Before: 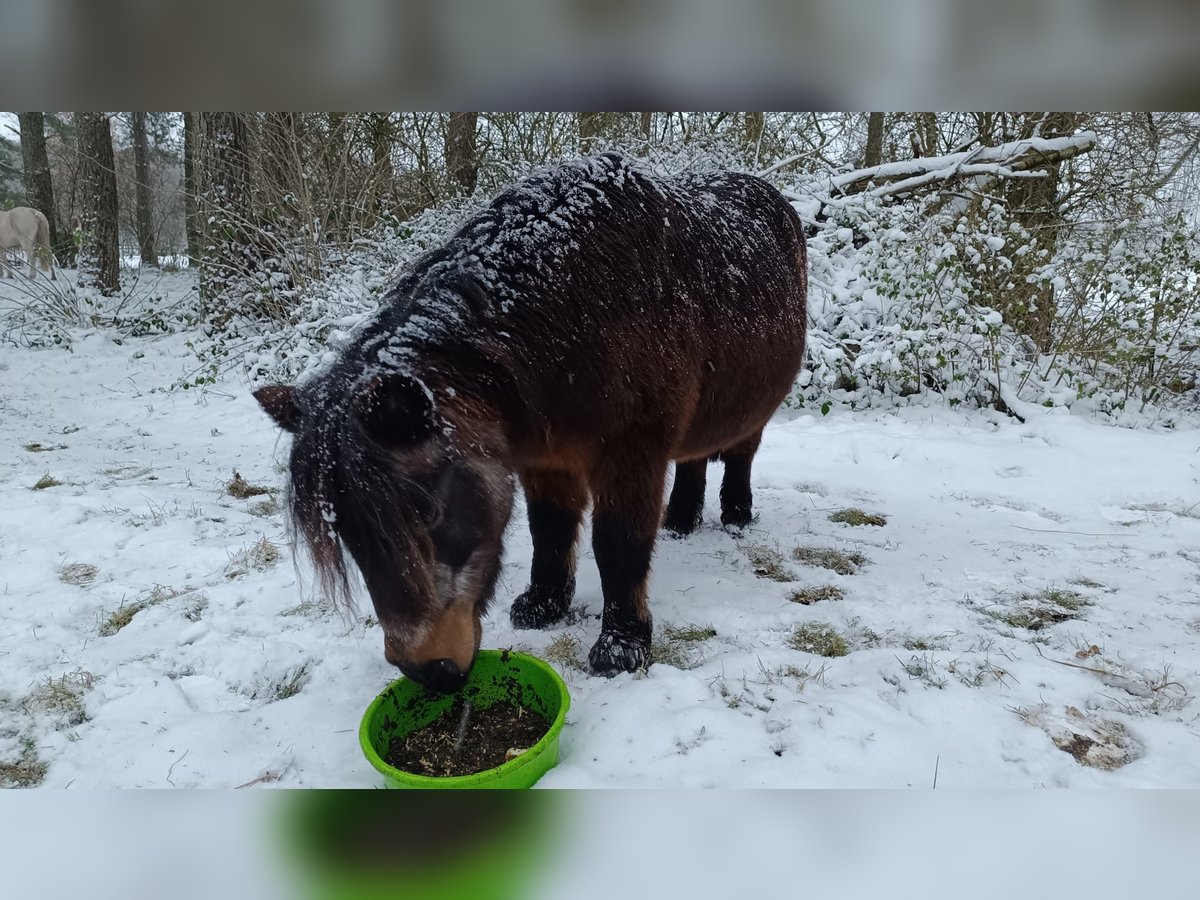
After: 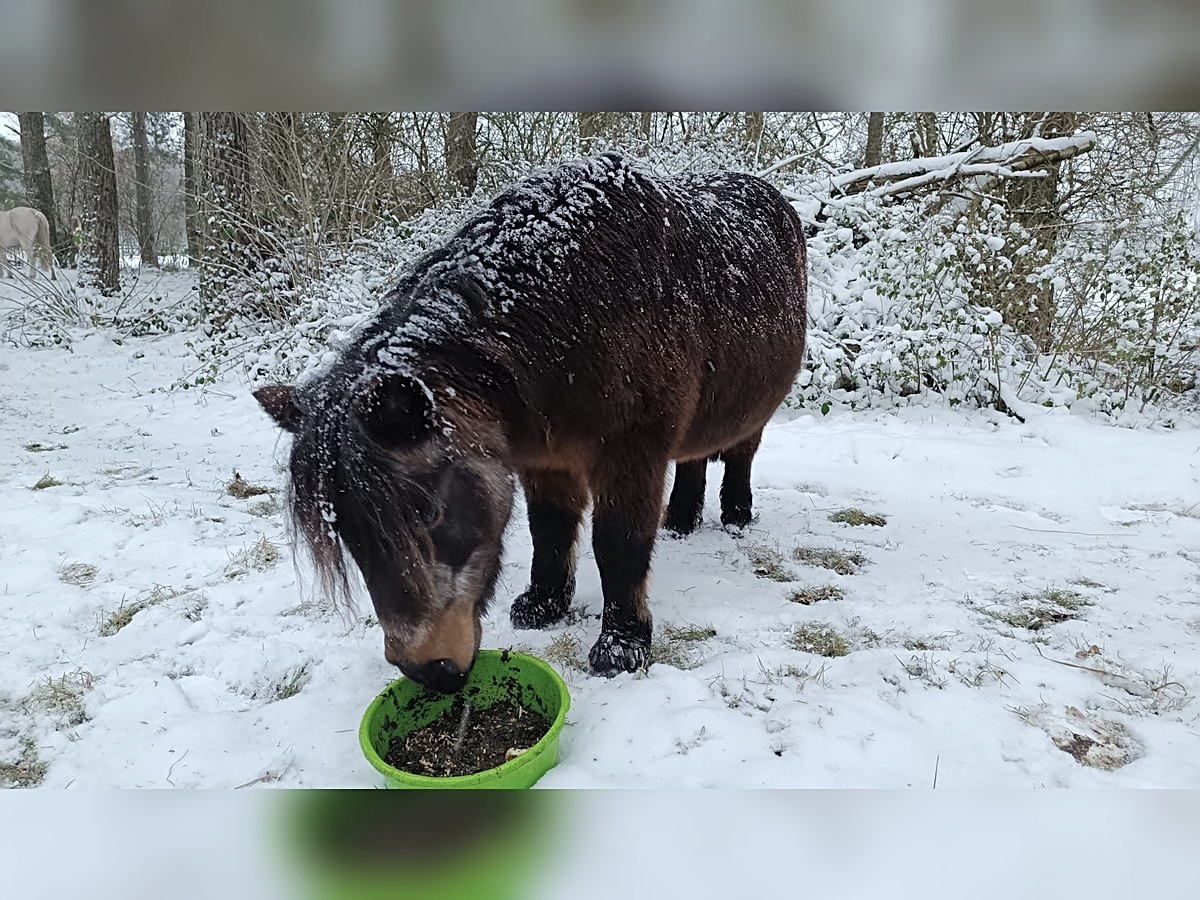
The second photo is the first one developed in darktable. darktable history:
sharpen: on, module defaults
color correction: highlights b* 0.011, saturation 0.823
exposure: black level correction 0.001, exposure 0.142 EV, compensate exposure bias true, compensate highlight preservation false
contrast brightness saturation: brightness 0.123
